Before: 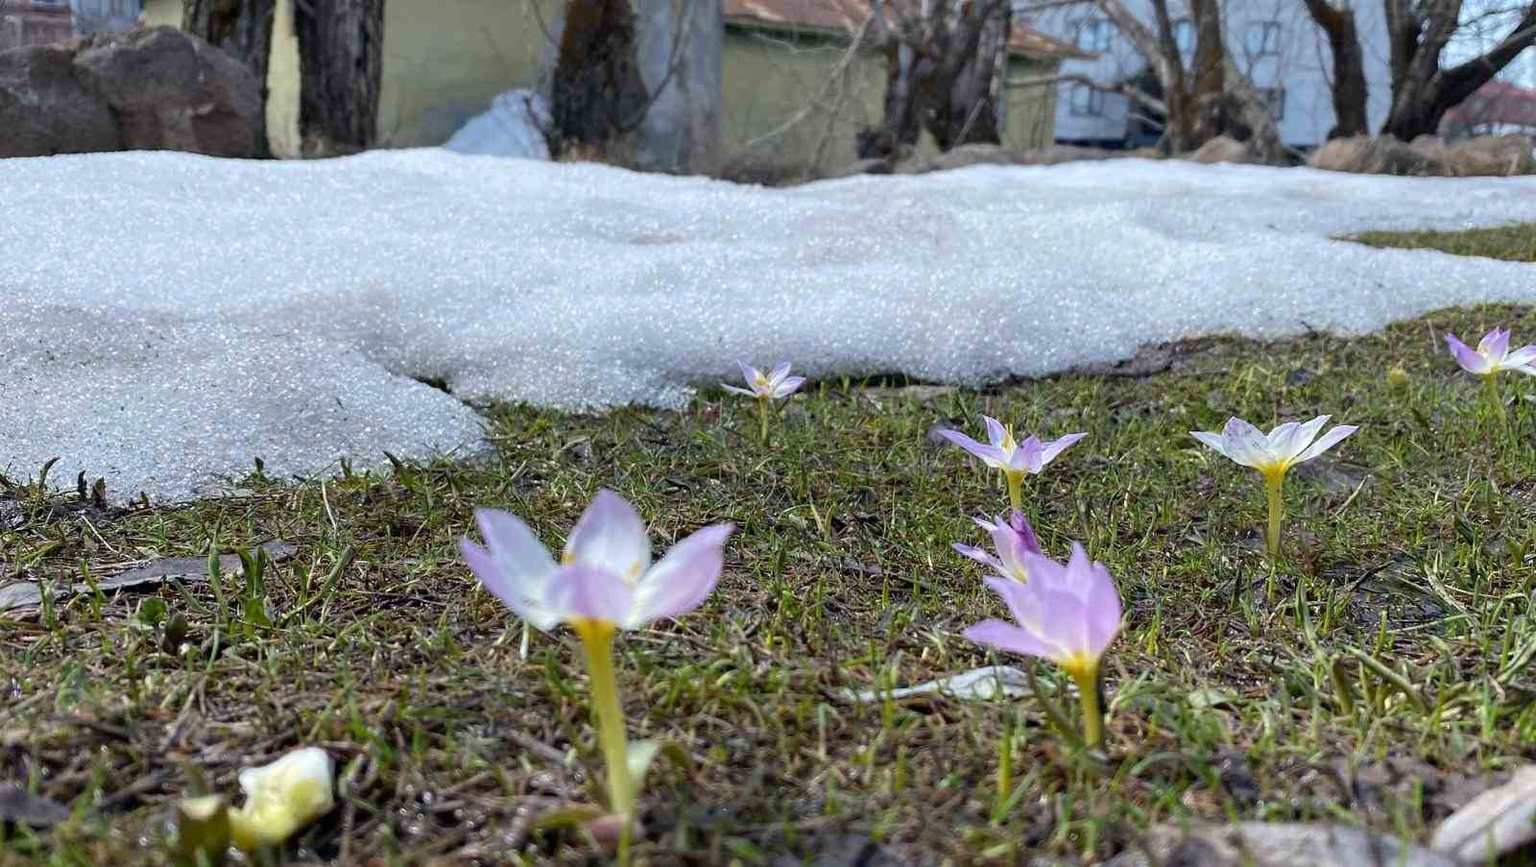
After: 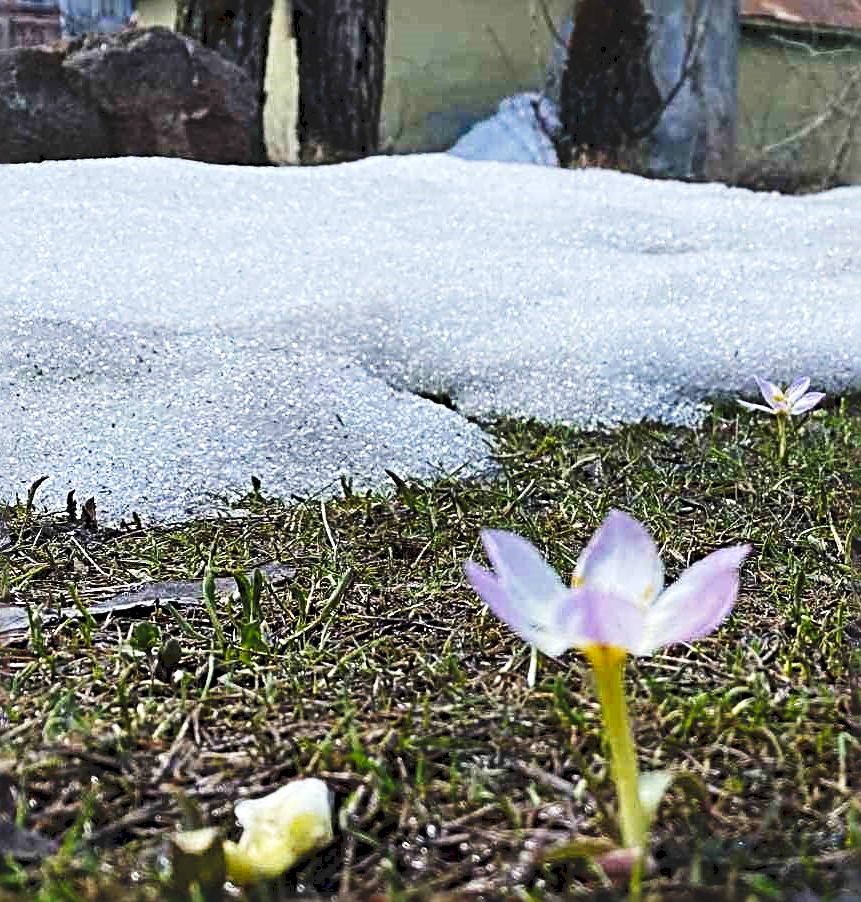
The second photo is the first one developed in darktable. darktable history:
sharpen: radius 3.659, amount 0.929
crop: left 0.901%, right 45.259%, bottom 0.088%
tone curve: curves: ch0 [(0, 0) (0.003, 0.103) (0.011, 0.103) (0.025, 0.105) (0.044, 0.108) (0.069, 0.108) (0.1, 0.111) (0.136, 0.121) (0.177, 0.145) (0.224, 0.174) (0.277, 0.223) (0.335, 0.289) (0.399, 0.374) (0.468, 0.47) (0.543, 0.579) (0.623, 0.687) (0.709, 0.787) (0.801, 0.879) (0.898, 0.942) (1, 1)], preserve colors none
